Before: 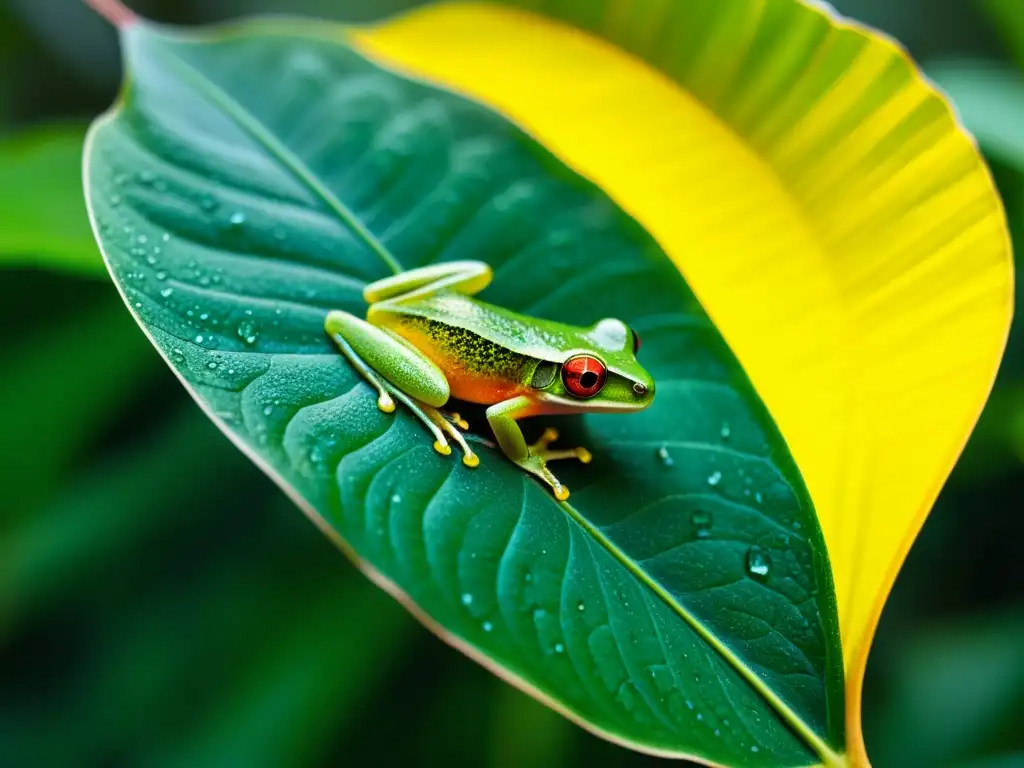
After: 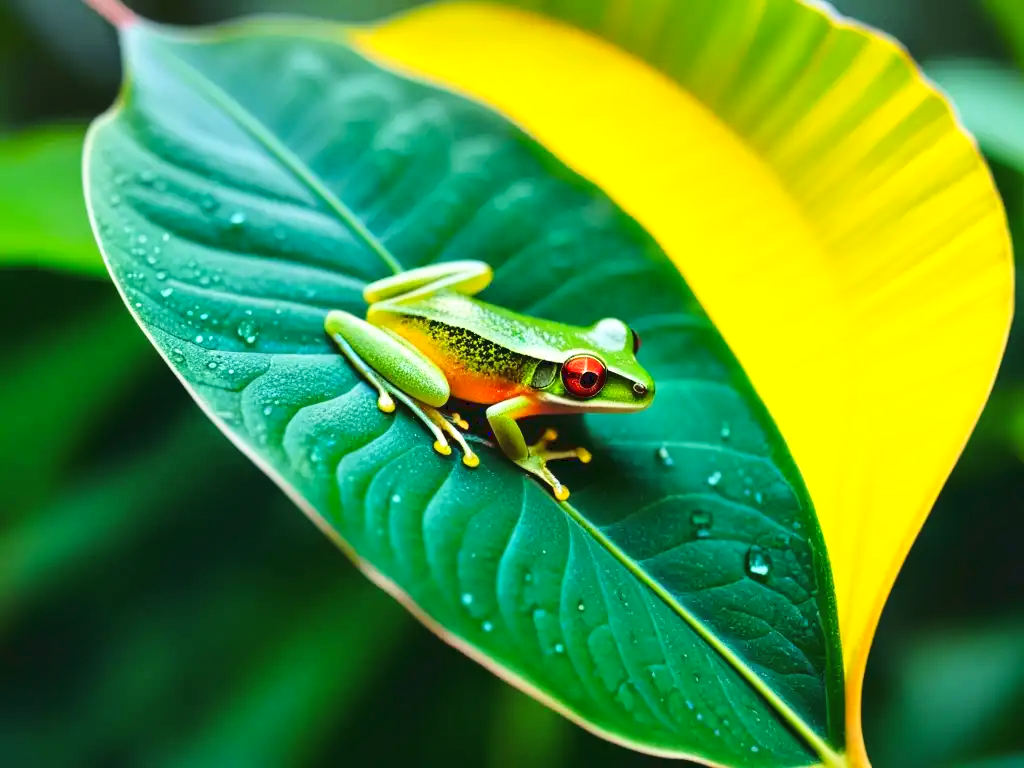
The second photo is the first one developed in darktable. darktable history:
shadows and highlights: shadows 25.49, highlights -24.38, highlights color adjustment 52.28%
exposure: exposure 0.162 EV, compensate highlight preservation false
tone curve: curves: ch0 [(0, 0) (0.003, 0.072) (0.011, 0.073) (0.025, 0.072) (0.044, 0.076) (0.069, 0.089) (0.1, 0.103) (0.136, 0.123) (0.177, 0.158) (0.224, 0.21) (0.277, 0.275) (0.335, 0.372) (0.399, 0.463) (0.468, 0.556) (0.543, 0.633) (0.623, 0.712) (0.709, 0.795) (0.801, 0.869) (0.898, 0.942) (1, 1)], color space Lab, linked channels, preserve colors none
